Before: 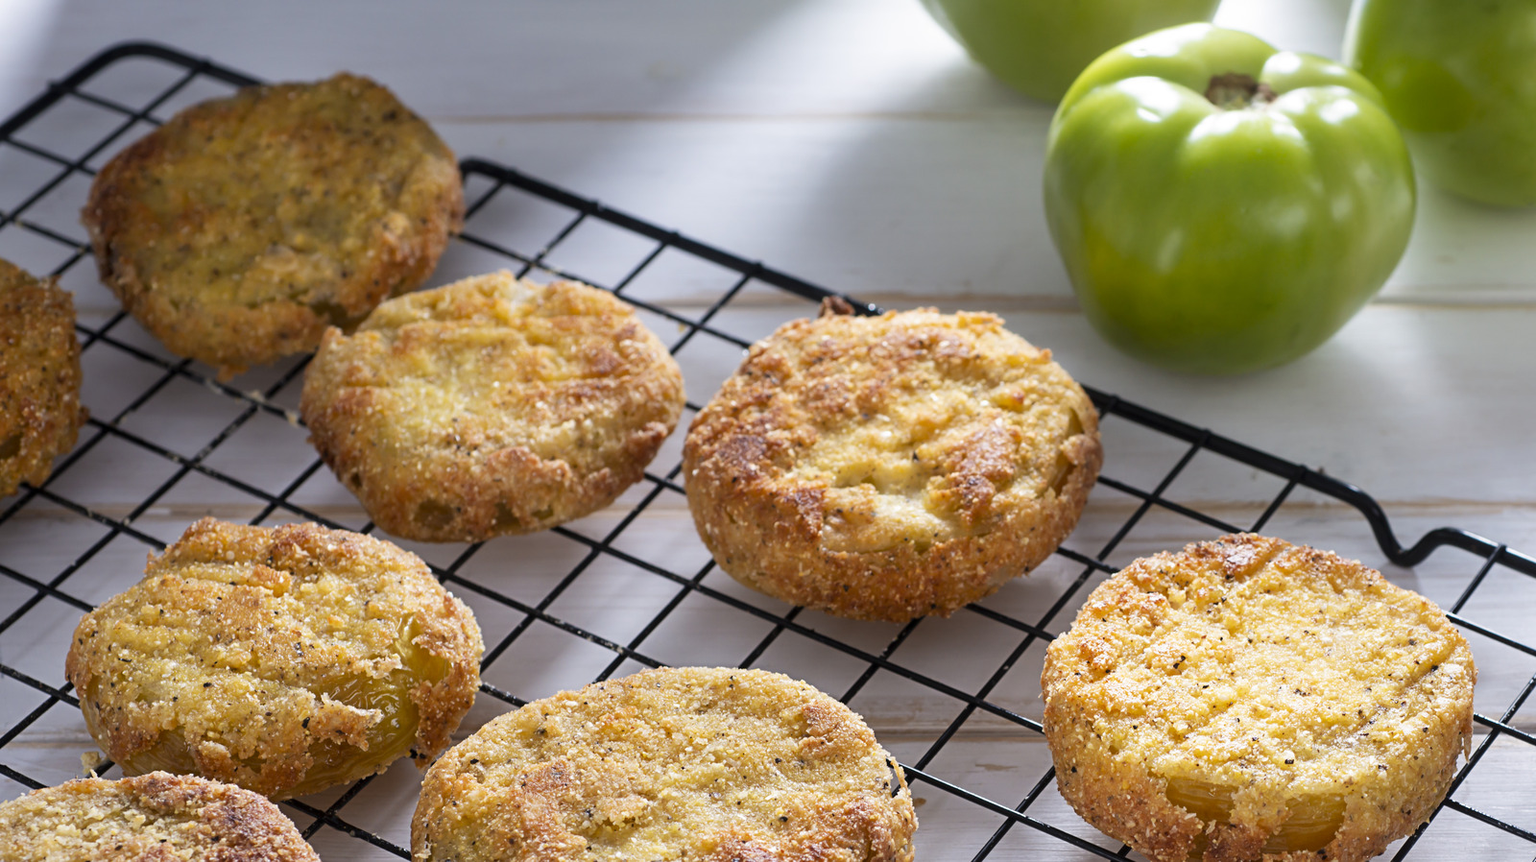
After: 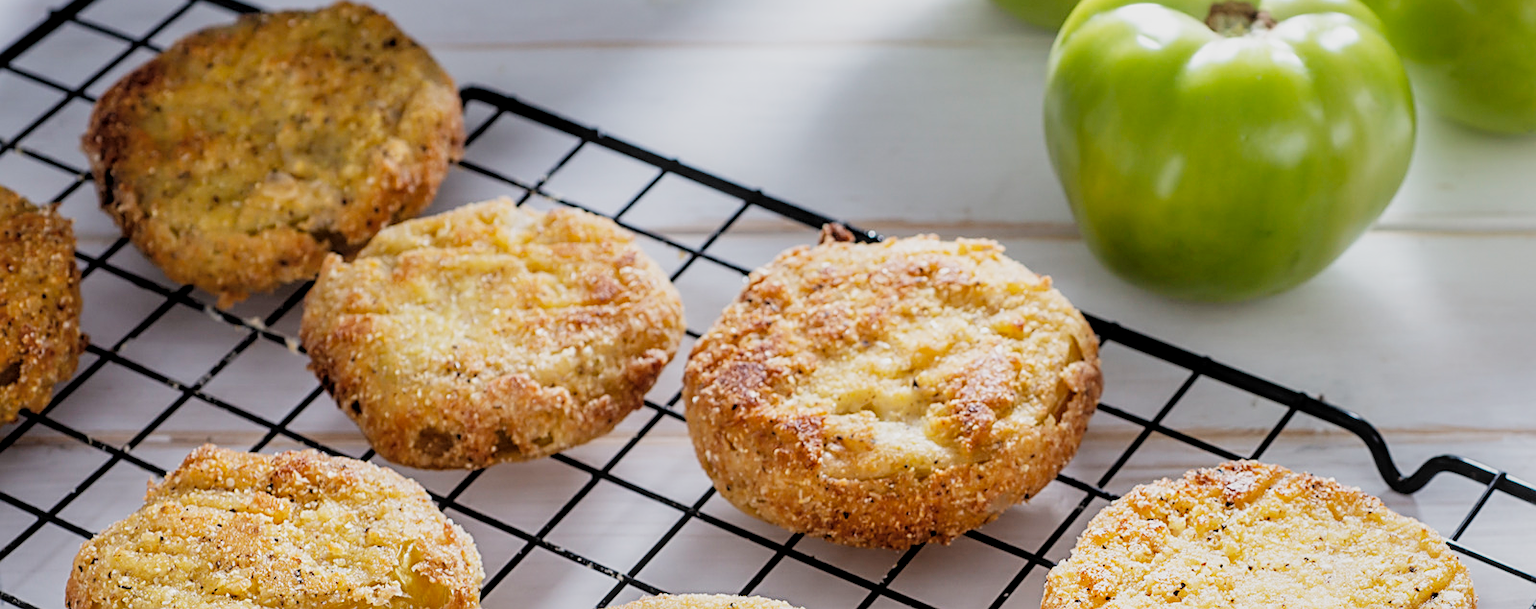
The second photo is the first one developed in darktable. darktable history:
local contrast: detail 130%
contrast brightness saturation: brightness 0.154
sharpen: on, module defaults
filmic rgb: black relative exposure -7.65 EV, white relative exposure 4.56 EV, hardness 3.61, preserve chrominance no, color science v5 (2021)
crop and rotate: top 8.505%, bottom 20.78%
